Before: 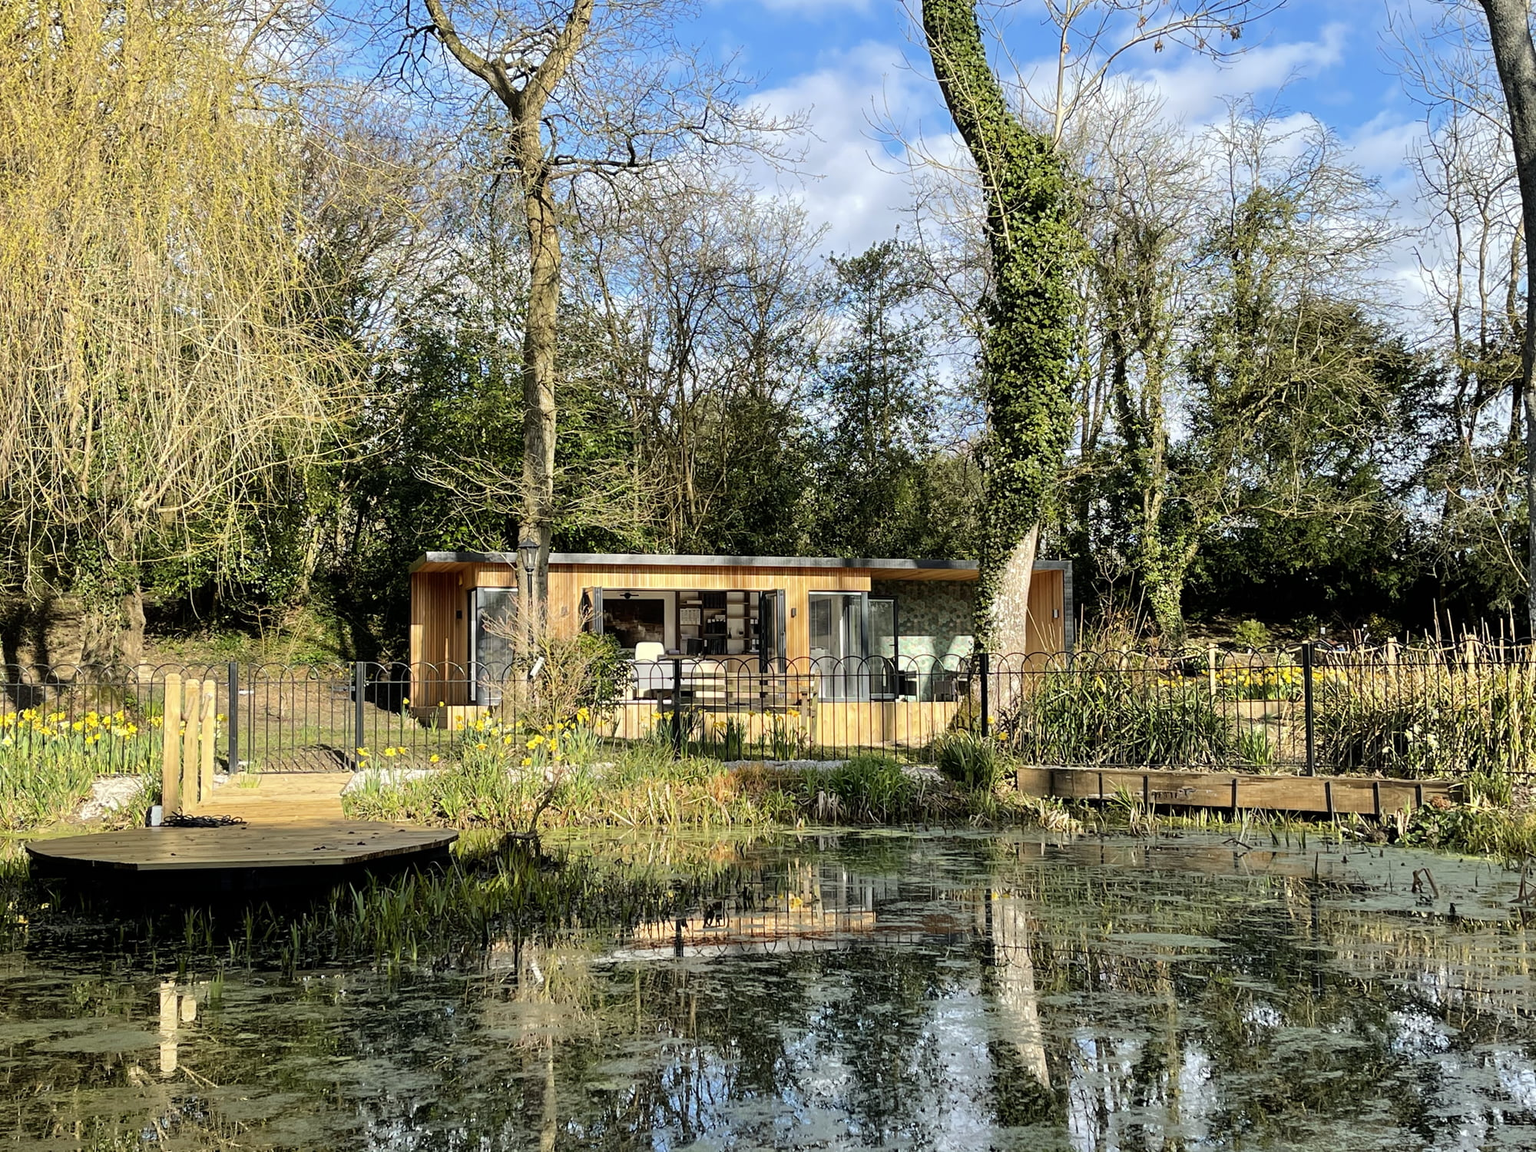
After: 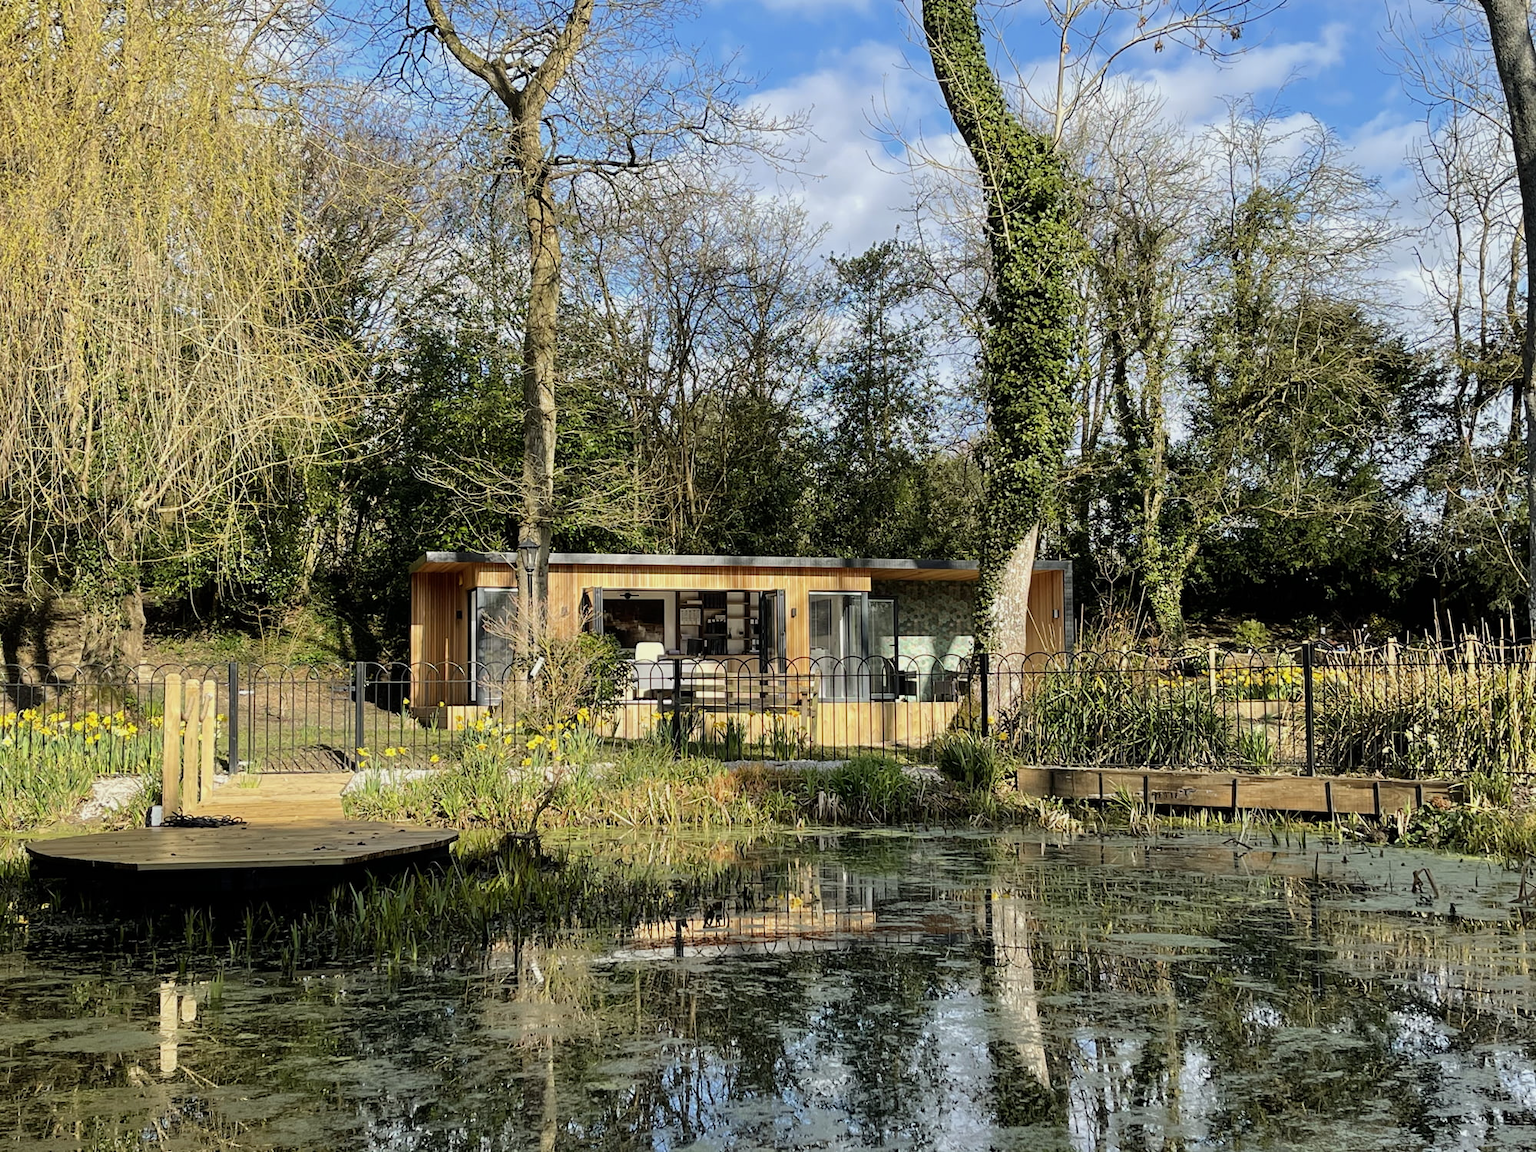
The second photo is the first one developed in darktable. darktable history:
exposure: exposure -0.207 EV, compensate exposure bias true, compensate highlight preservation false
